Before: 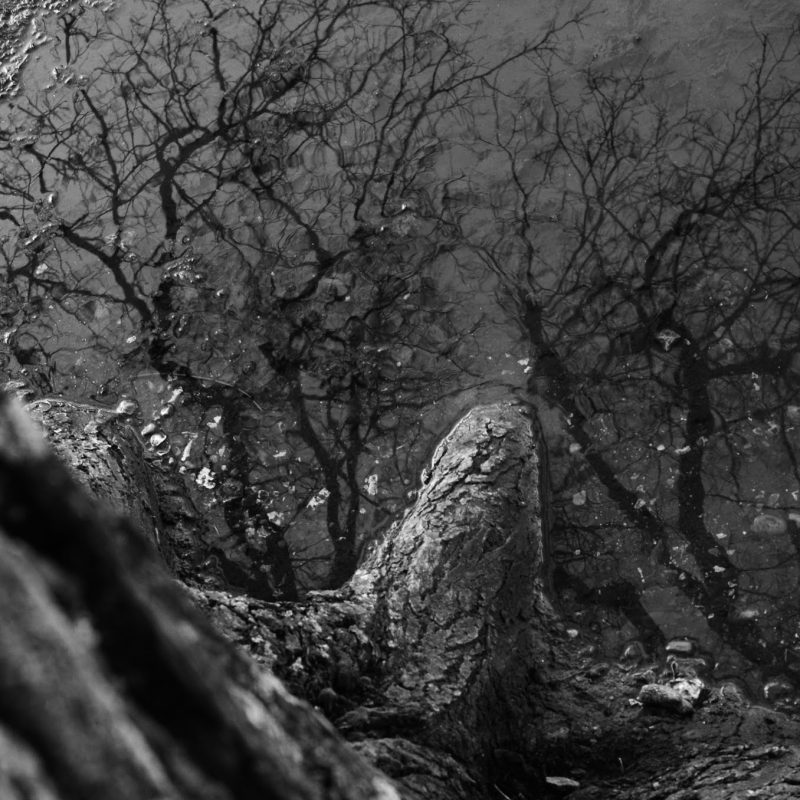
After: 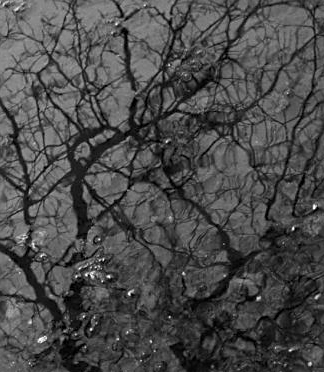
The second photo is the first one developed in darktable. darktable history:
sharpen: on, module defaults
crop and rotate: left 11.22%, top 0.114%, right 48.236%, bottom 53.314%
